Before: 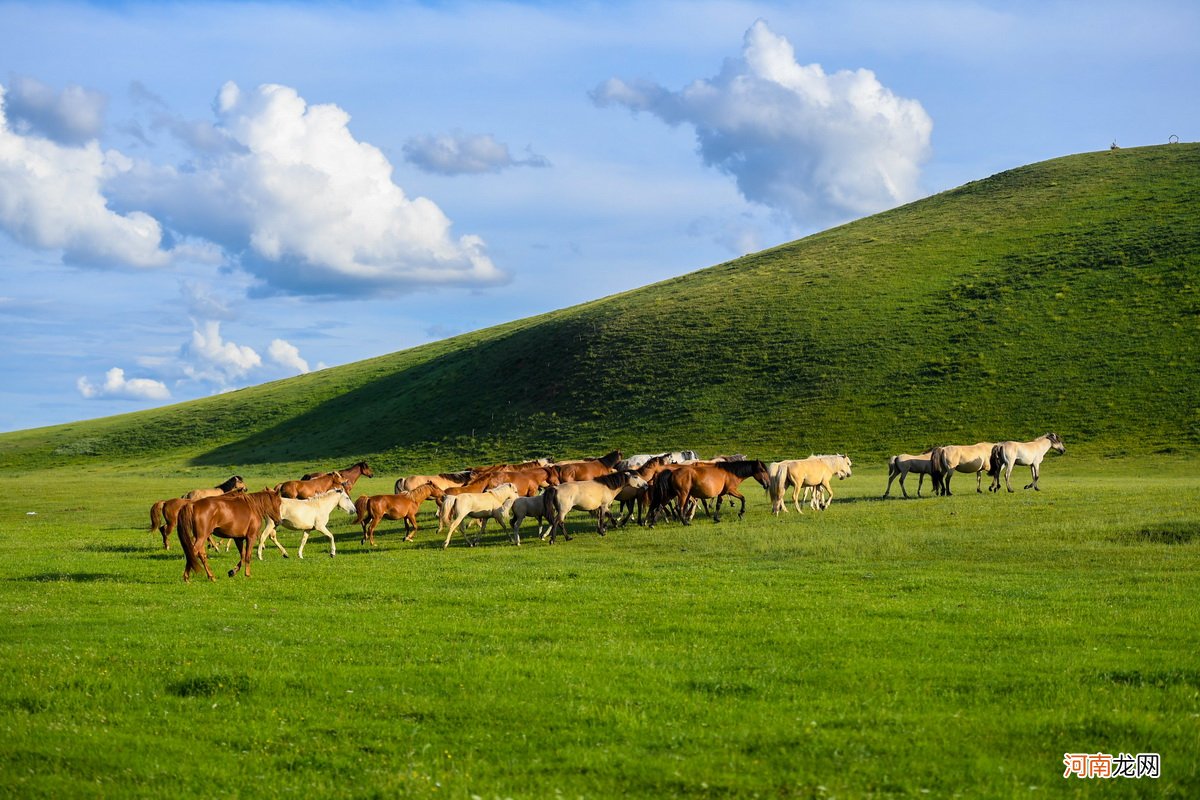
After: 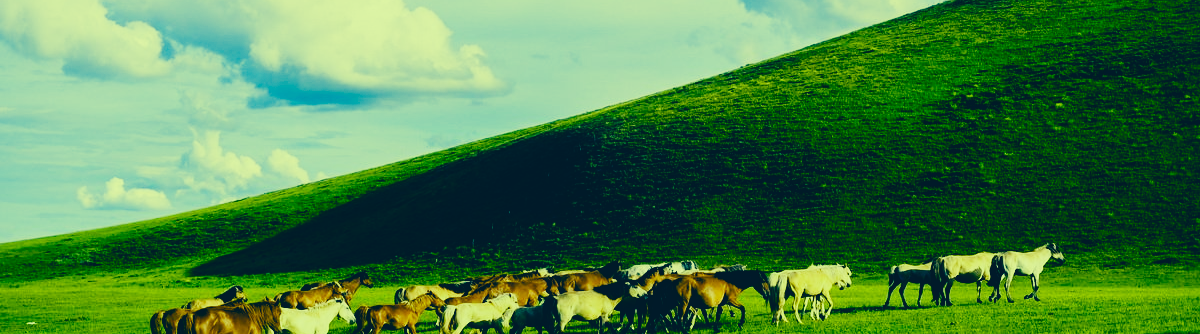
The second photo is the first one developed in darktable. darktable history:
crop and rotate: top 23.84%, bottom 34.294%
sigmoid: contrast 1.7, skew -0.2, preserve hue 0%, red attenuation 0.1, red rotation 0.035, green attenuation 0.1, green rotation -0.017, blue attenuation 0.15, blue rotation -0.052, base primaries Rec2020
color correction: highlights a* -15.58, highlights b* 40, shadows a* -40, shadows b* -26.18
local contrast: mode bilateral grid, contrast 20, coarseness 50, detail 120%, midtone range 0.2
color balance rgb: shadows lift › luminance -20%, power › hue 72.24°, highlights gain › luminance 15%, global offset › hue 171.6°, perceptual saturation grading › highlights -15%, perceptual saturation grading › shadows 25%, global vibrance 30%, contrast 10%
